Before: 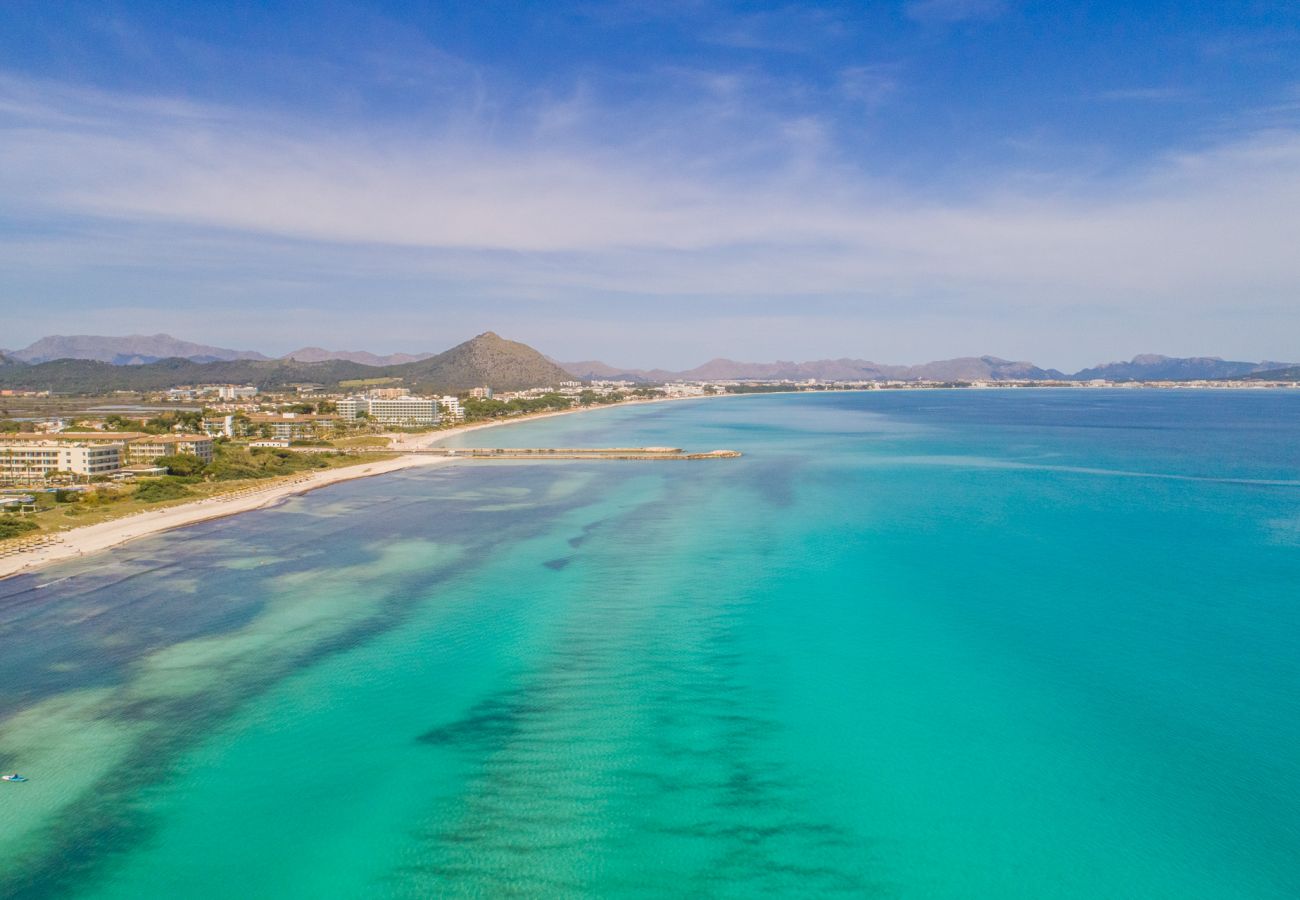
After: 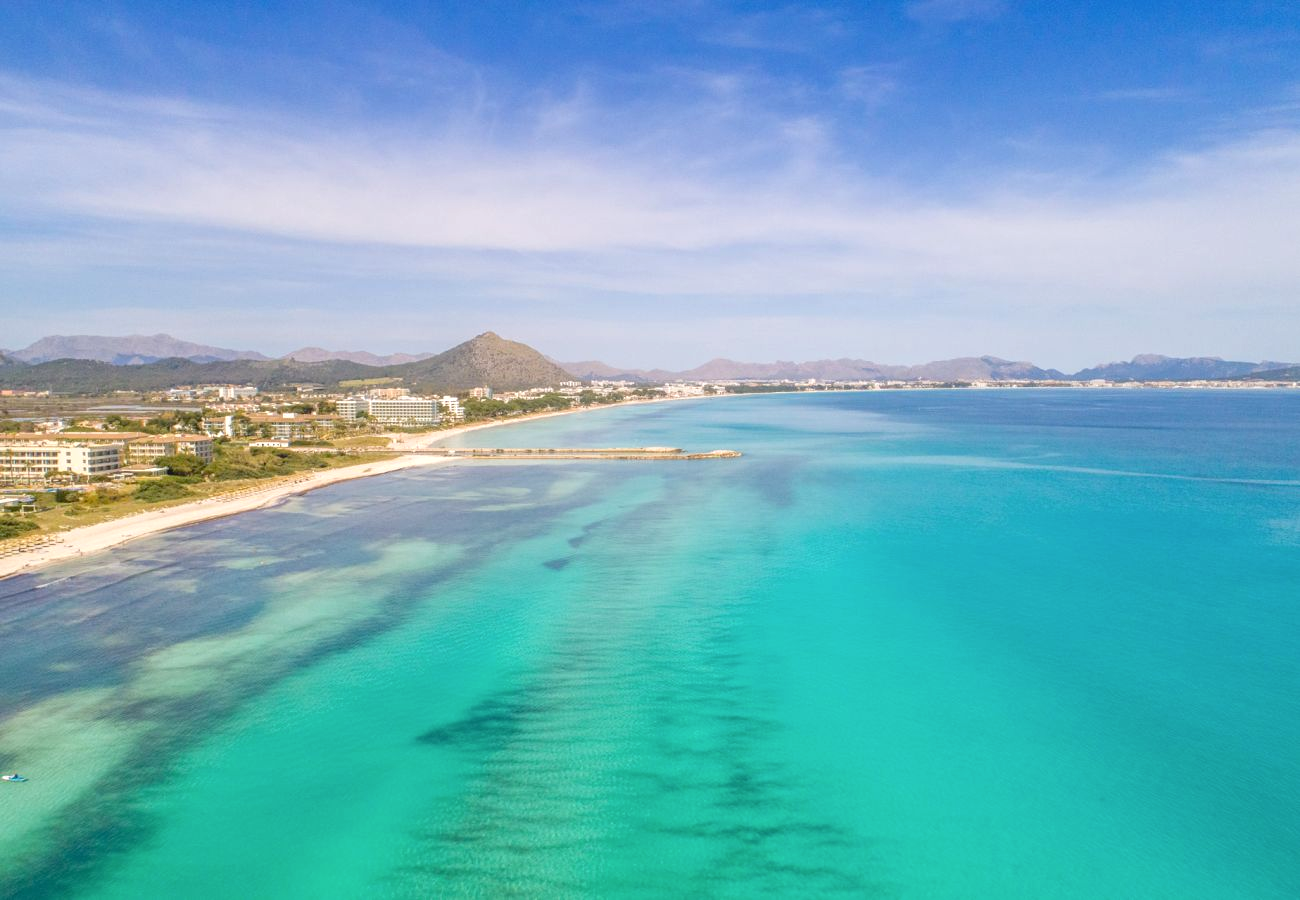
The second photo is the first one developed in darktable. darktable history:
contrast brightness saturation: saturation -0.057
exposure: black level correction 0.004, exposure 0.417 EV, compensate exposure bias true, compensate highlight preservation false
